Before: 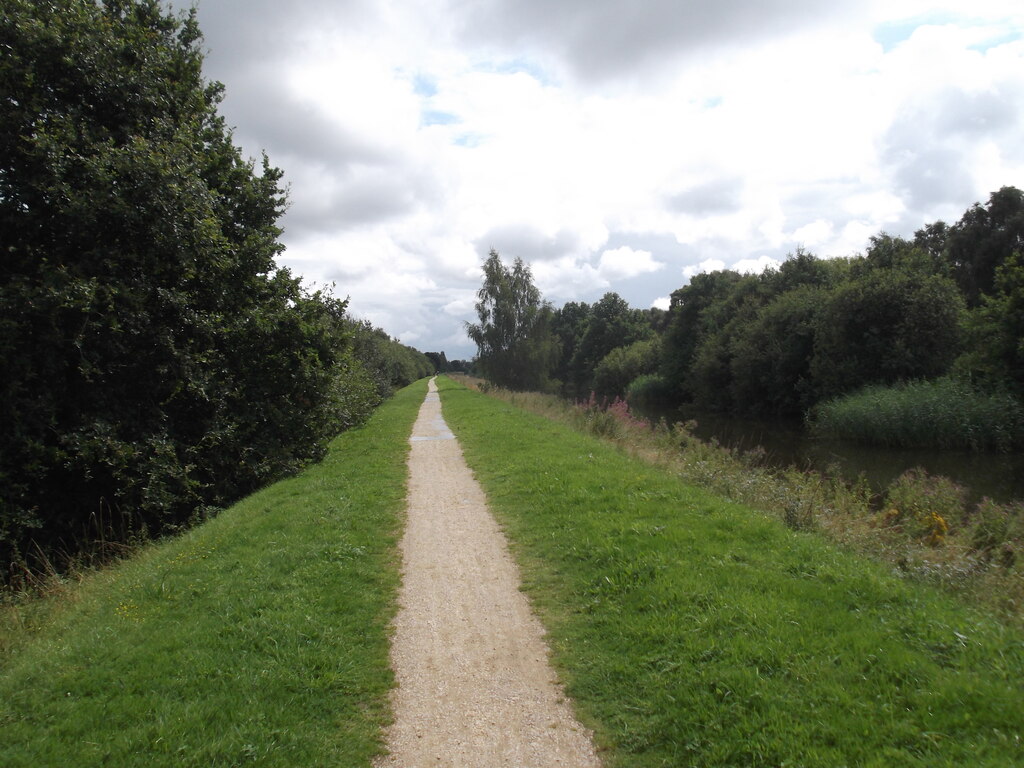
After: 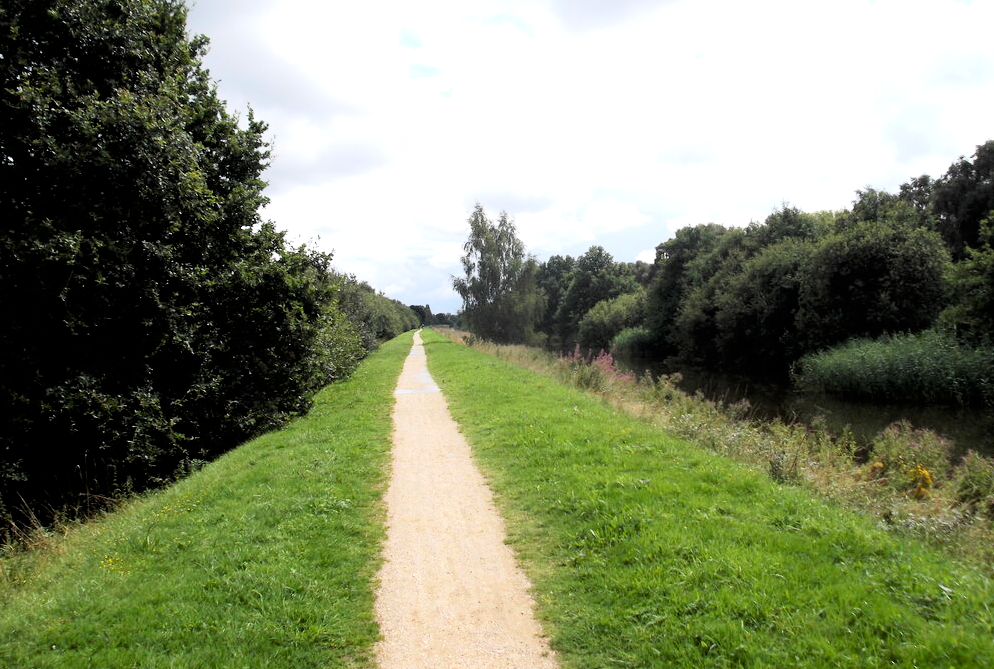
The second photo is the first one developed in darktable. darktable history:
tone curve: curves: ch0 [(0, 0) (0.082, 0.02) (0.129, 0.078) (0.275, 0.301) (0.67, 0.809) (1, 1)], color space Lab, linked channels, preserve colors none
exposure: black level correction 0.005, exposure 0.417 EV, compensate highlight preservation false
crop: left 1.507%, top 6.147%, right 1.379%, bottom 6.637%
